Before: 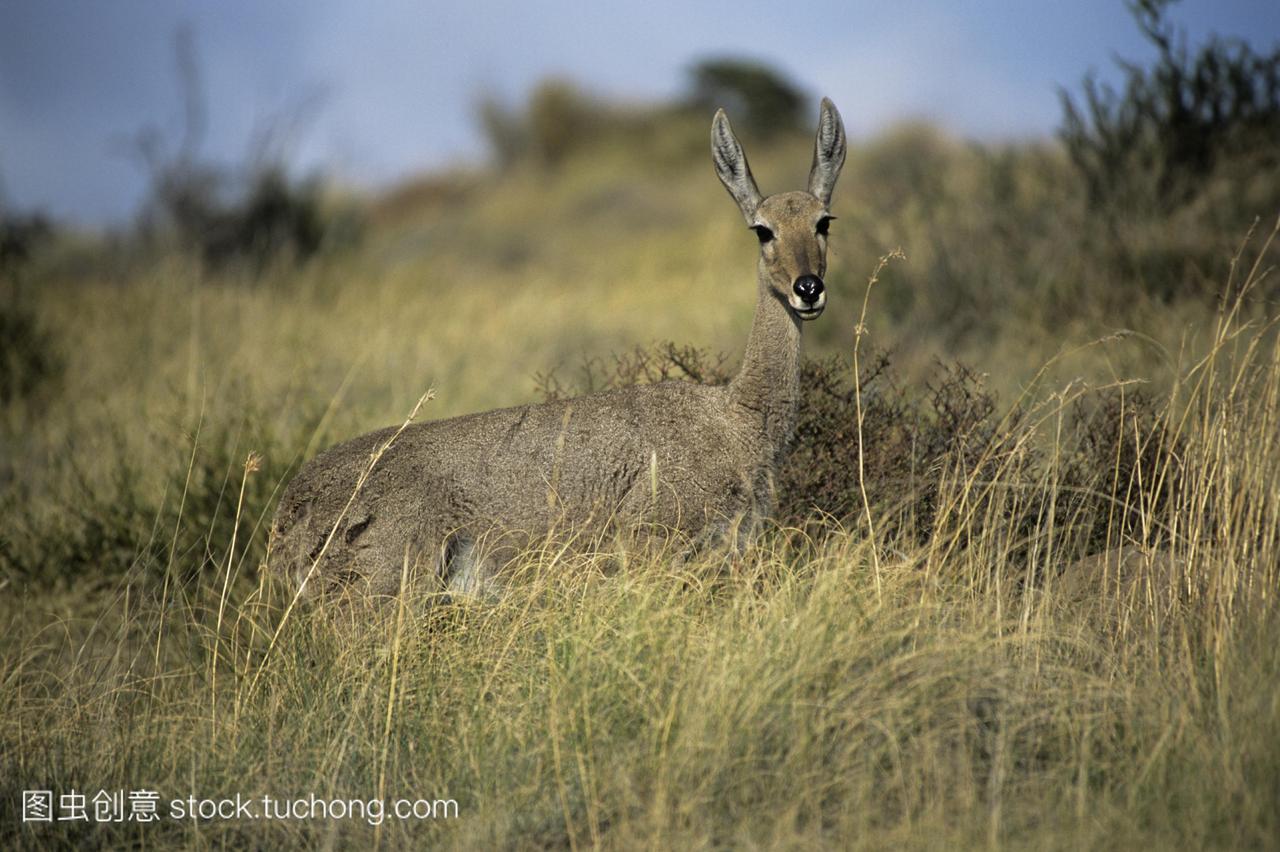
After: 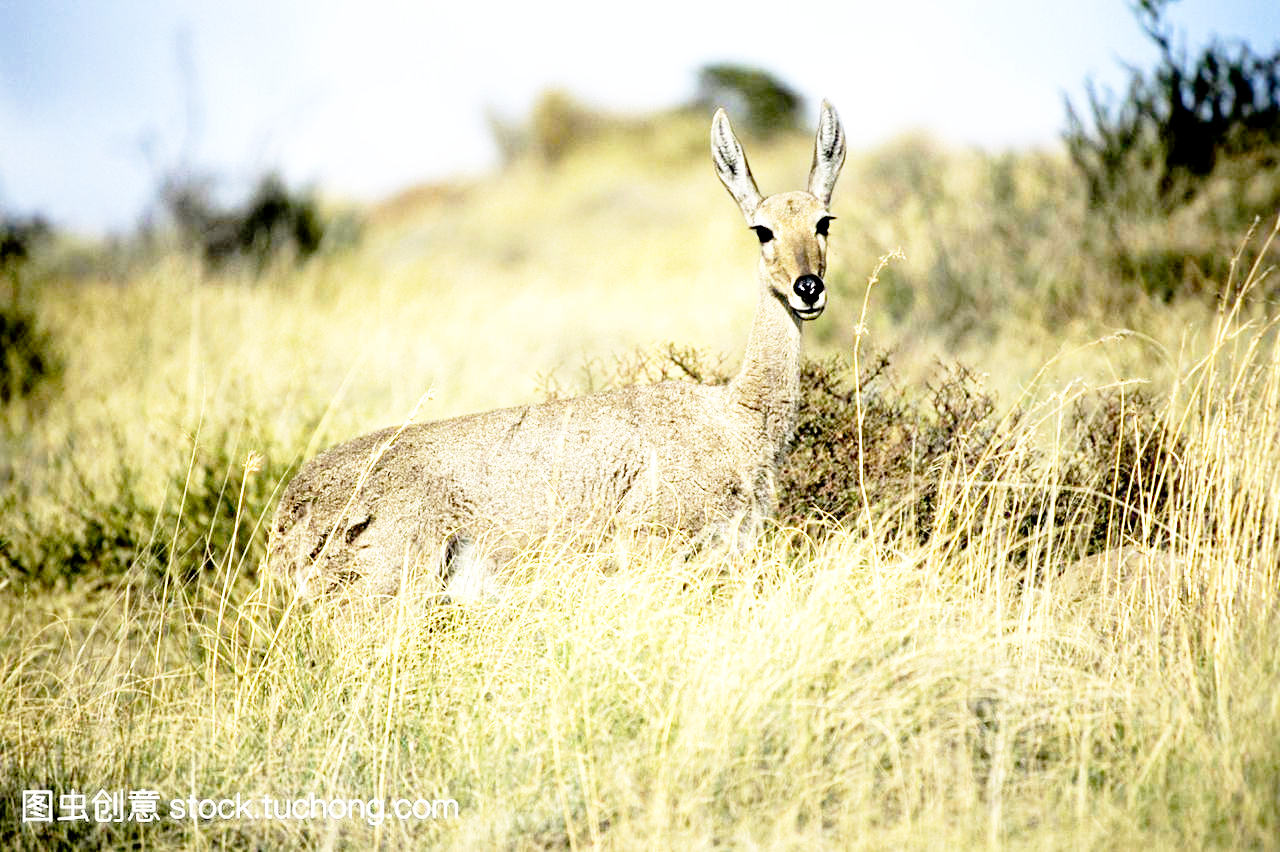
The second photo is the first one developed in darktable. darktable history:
exposure: black level correction 0.011, exposure 1.077 EV, compensate exposure bias true, compensate highlight preservation false
base curve: curves: ch0 [(0, 0) (0.012, 0.01) (0.073, 0.168) (0.31, 0.711) (0.645, 0.957) (1, 1)], preserve colors none
